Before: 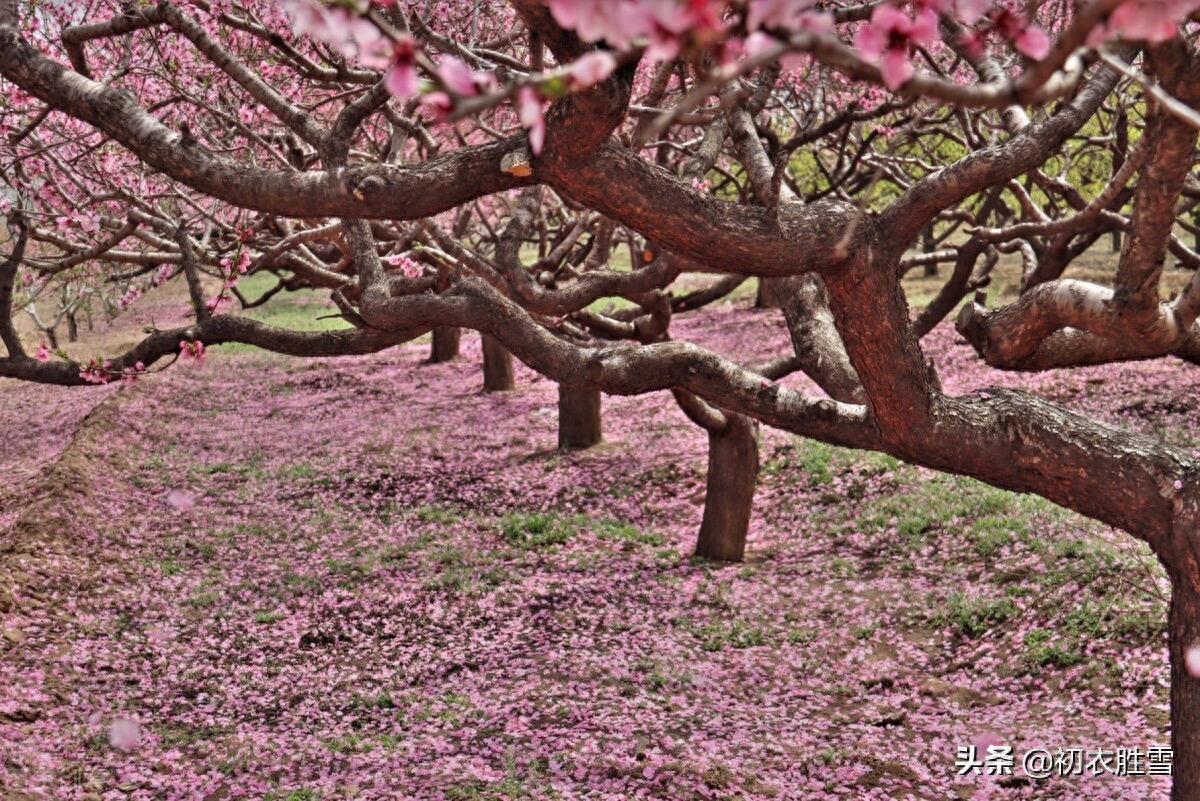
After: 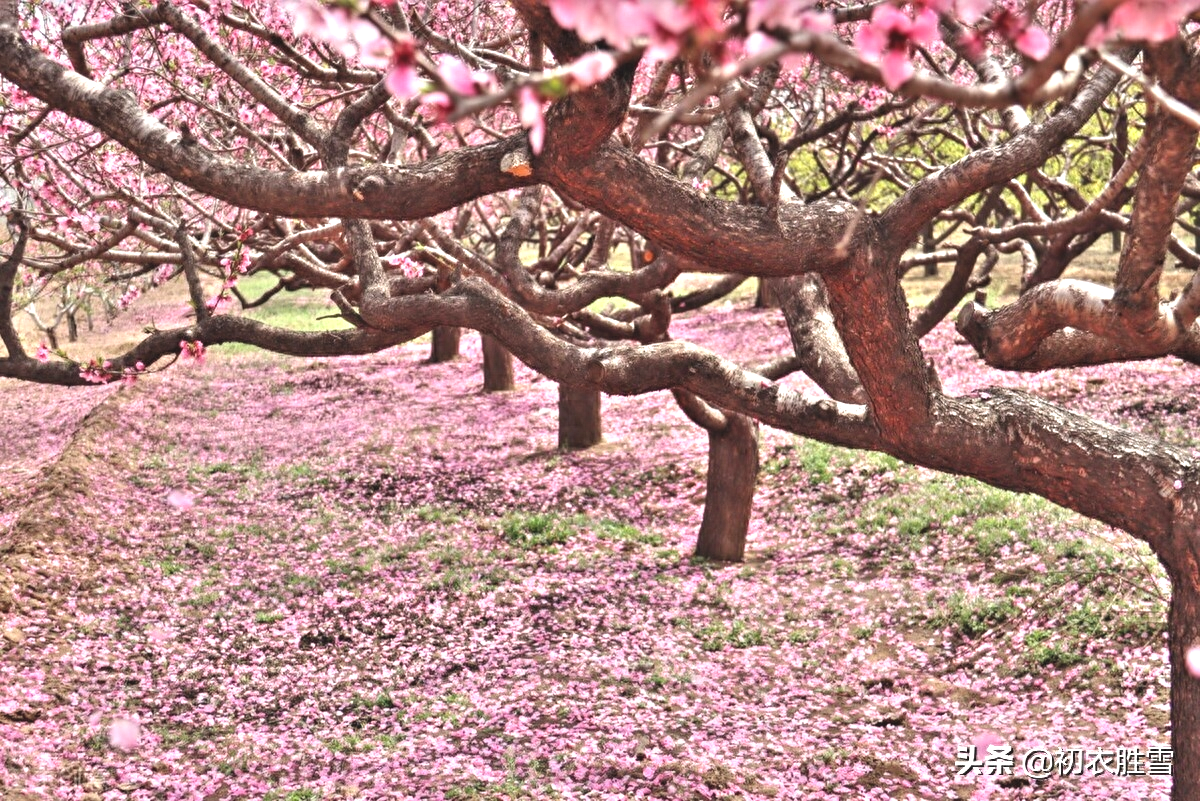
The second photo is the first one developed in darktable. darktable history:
exposure: black level correction -0.005, exposure 1.002 EV, compensate exposure bias true, compensate highlight preservation false
